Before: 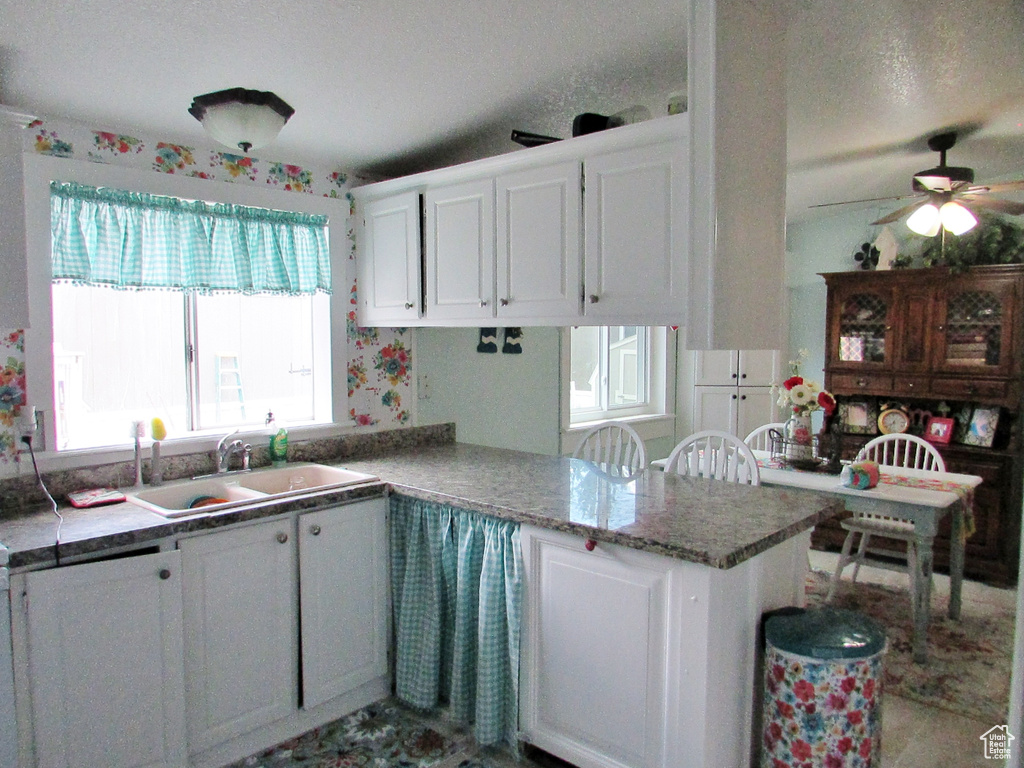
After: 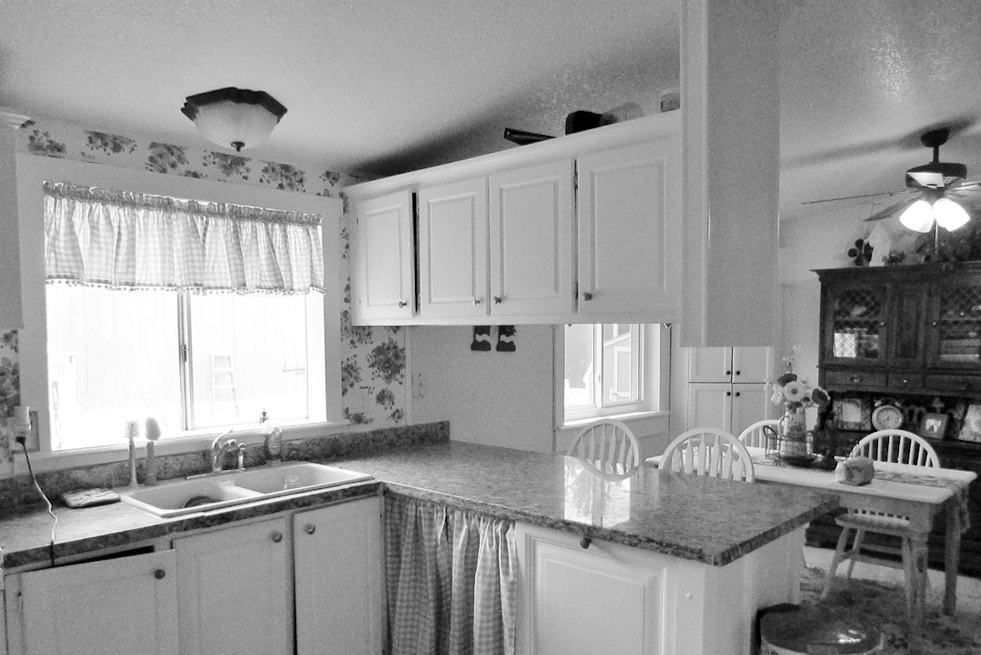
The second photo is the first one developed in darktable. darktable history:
color calibration: output gray [0.22, 0.42, 0.37, 0], illuminant as shot in camera, x 0.366, y 0.378, temperature 4422.52 K
crop and rotate: angle 0.281°, left 0.297%, right 3.197%, bottom 14.092%
